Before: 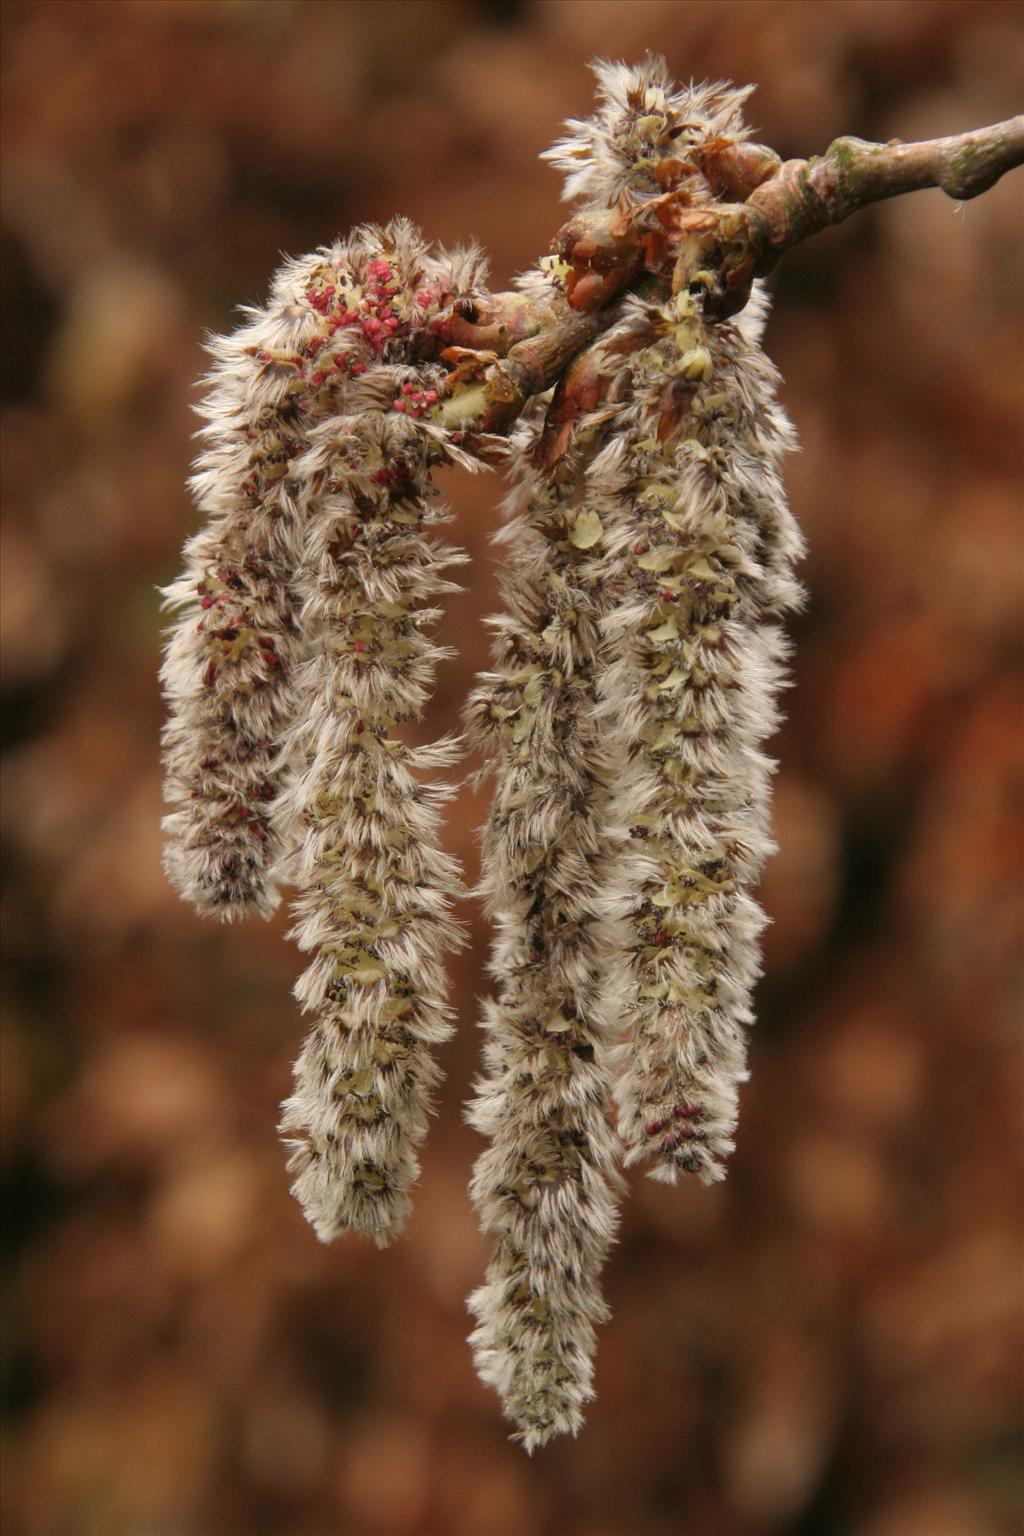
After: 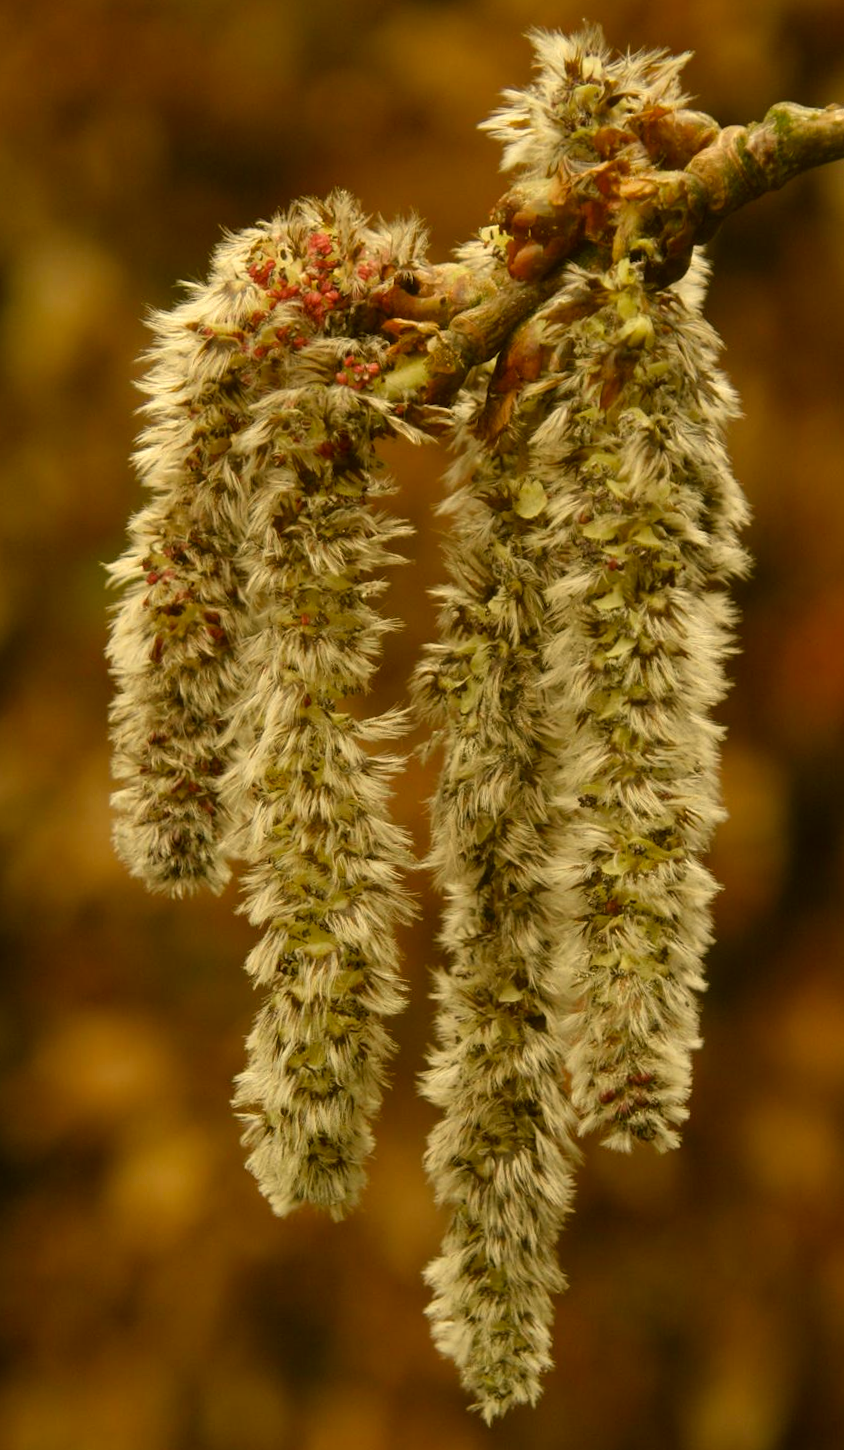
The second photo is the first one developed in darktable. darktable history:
color correction: highlights a* 0.162, highlights b* 29.35, shadows a* -0.19, shadows b* 21.34
crop and rotate: angle 0.911°, left 4.075%, top 0.813%, right 11.541%, bottom 2.522%
